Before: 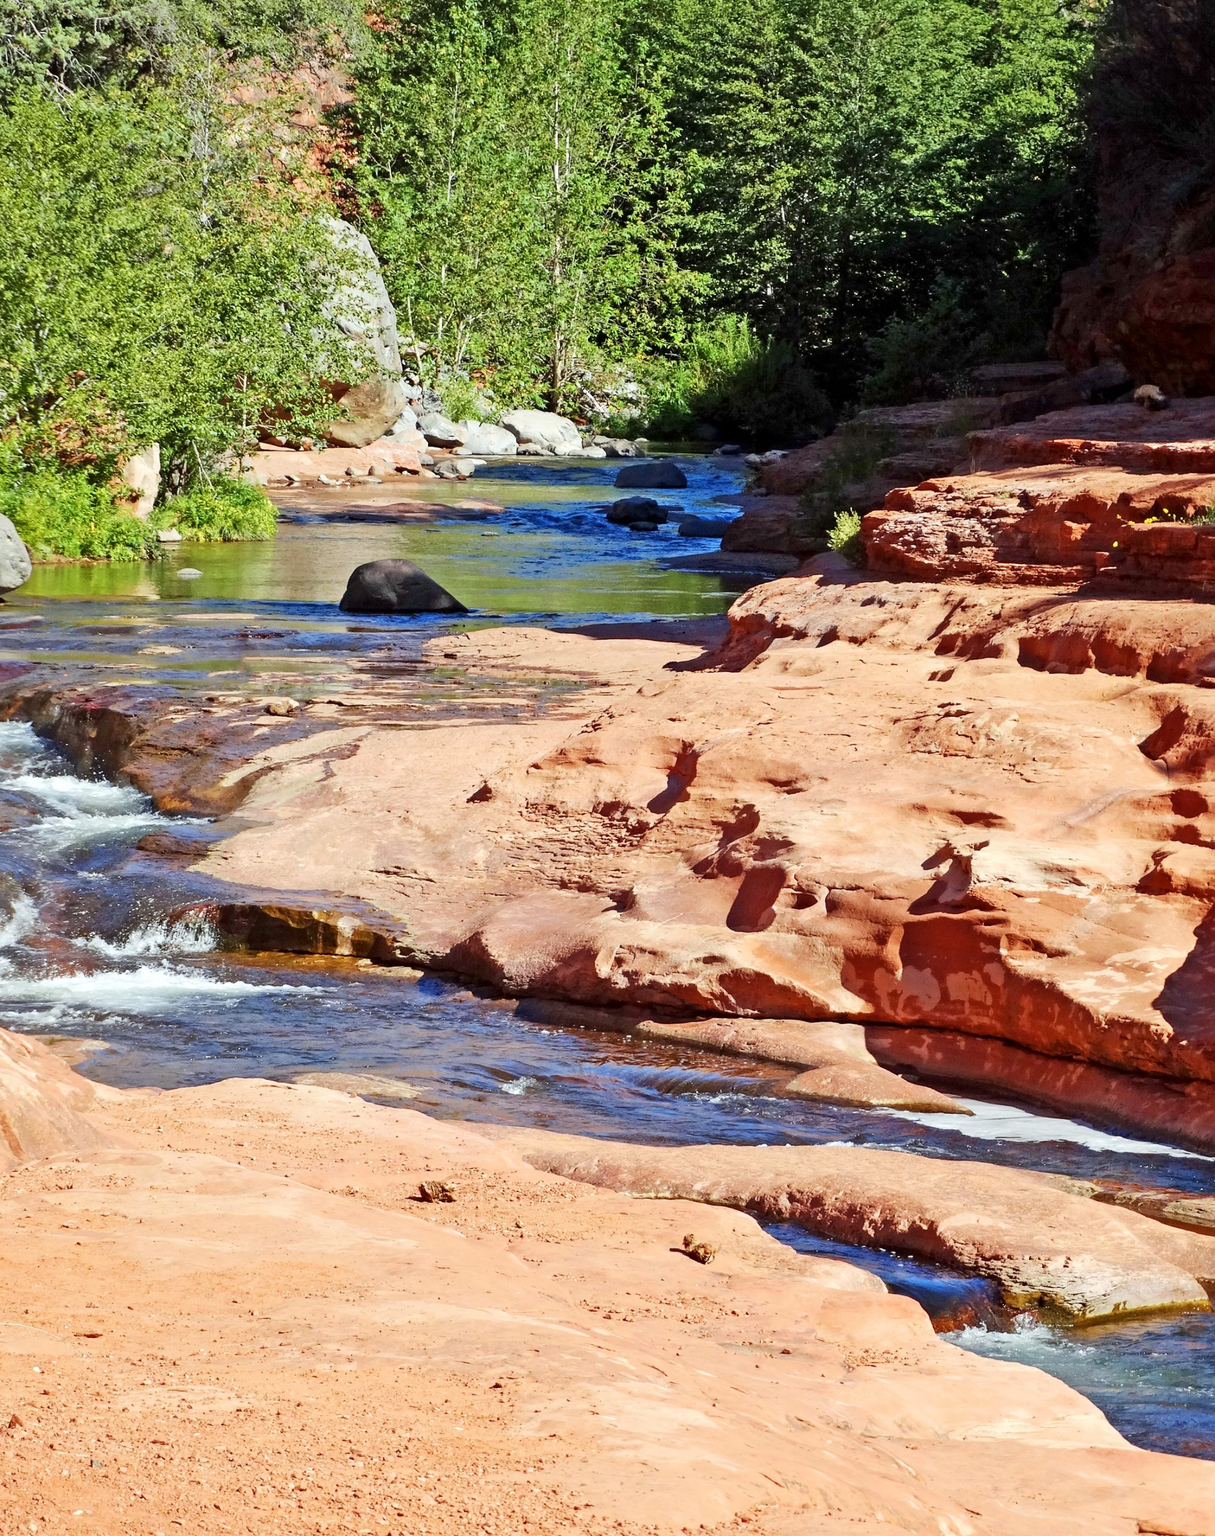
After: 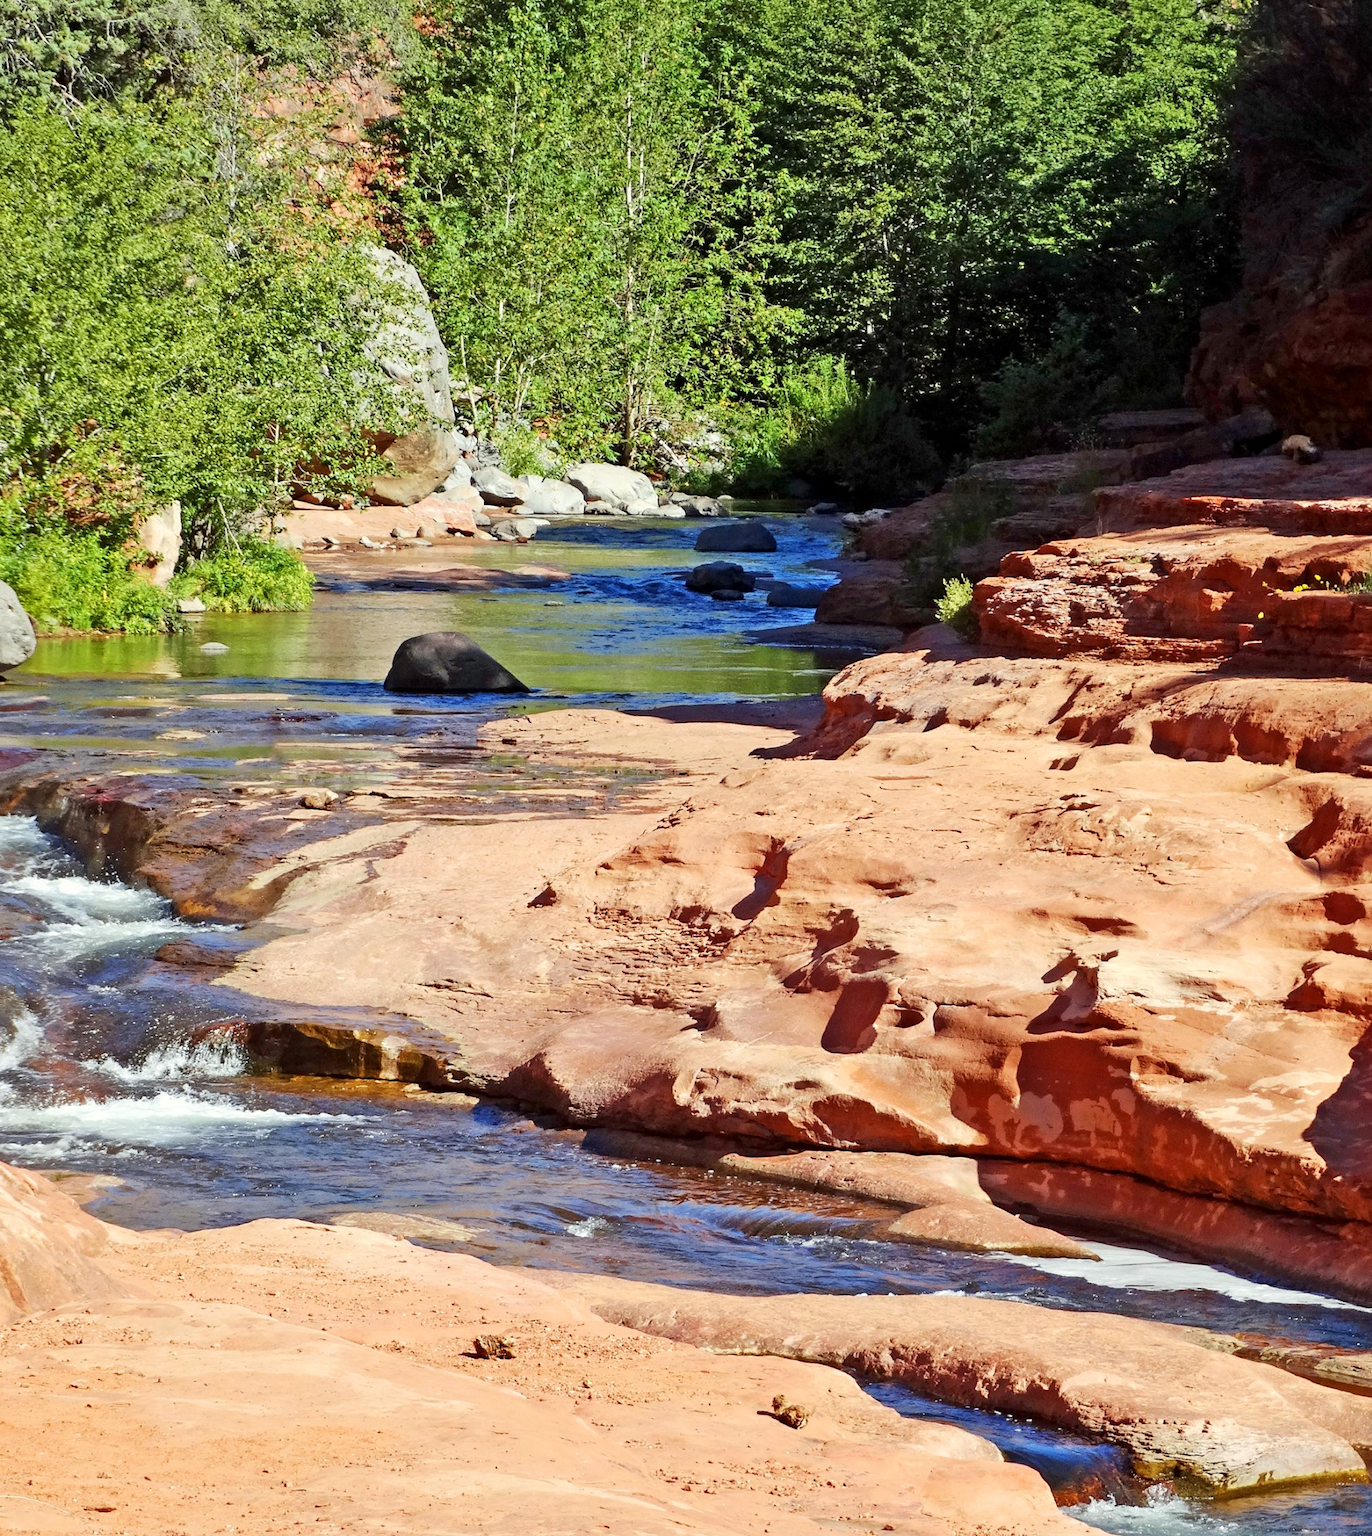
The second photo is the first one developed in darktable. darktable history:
crop and rotate: top 0%, bottom 11.49%
color correction: highlights b* 3
